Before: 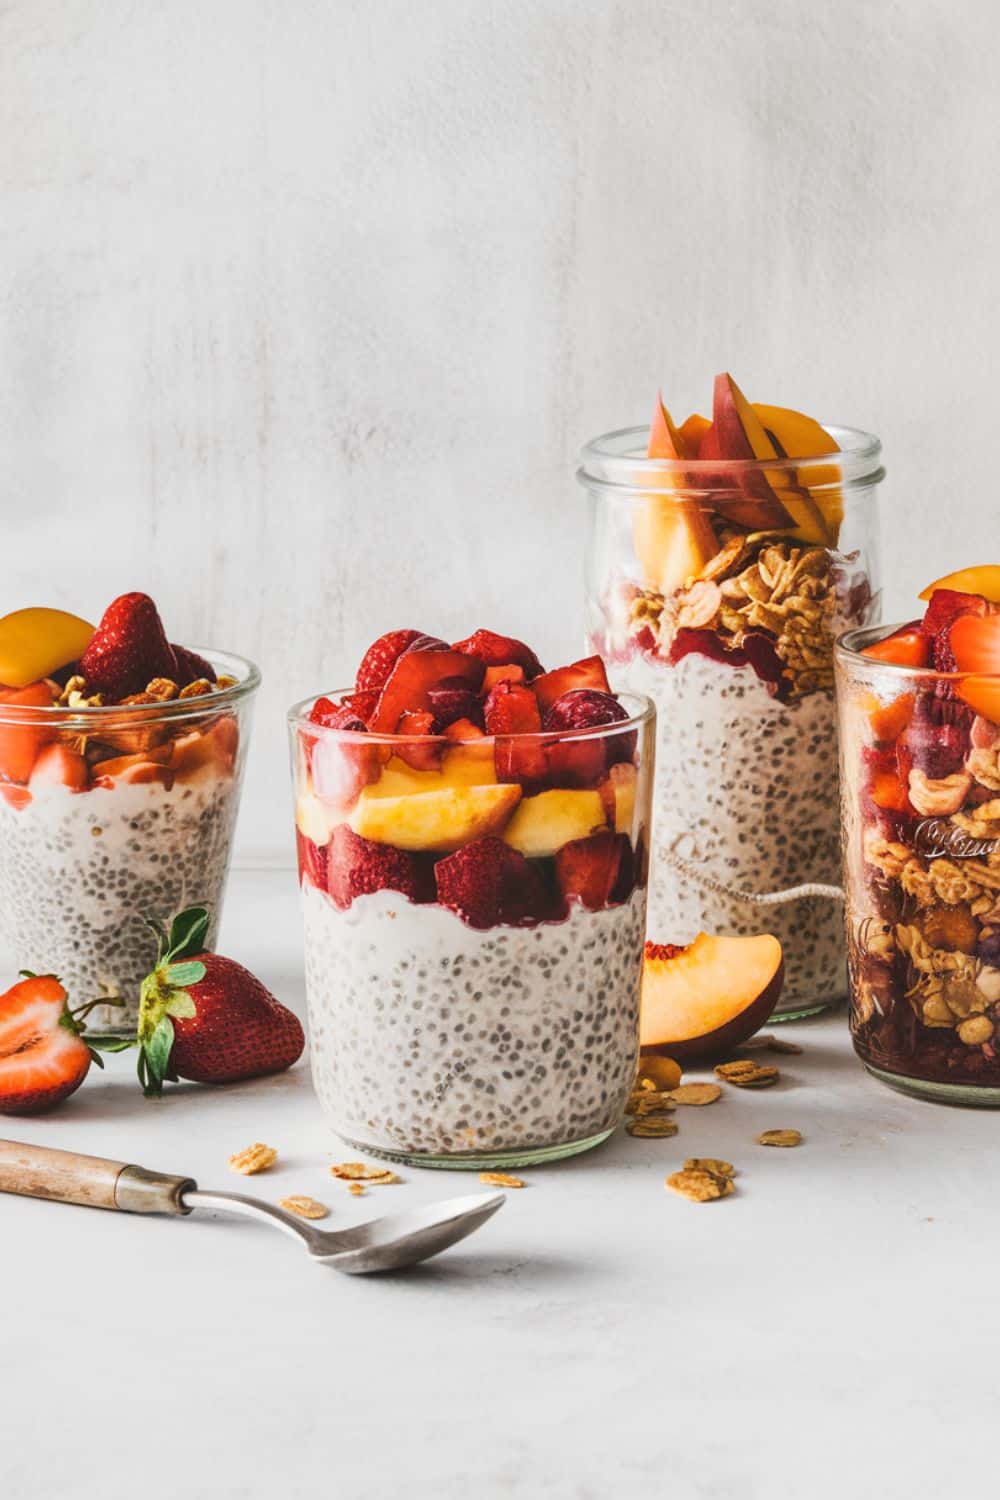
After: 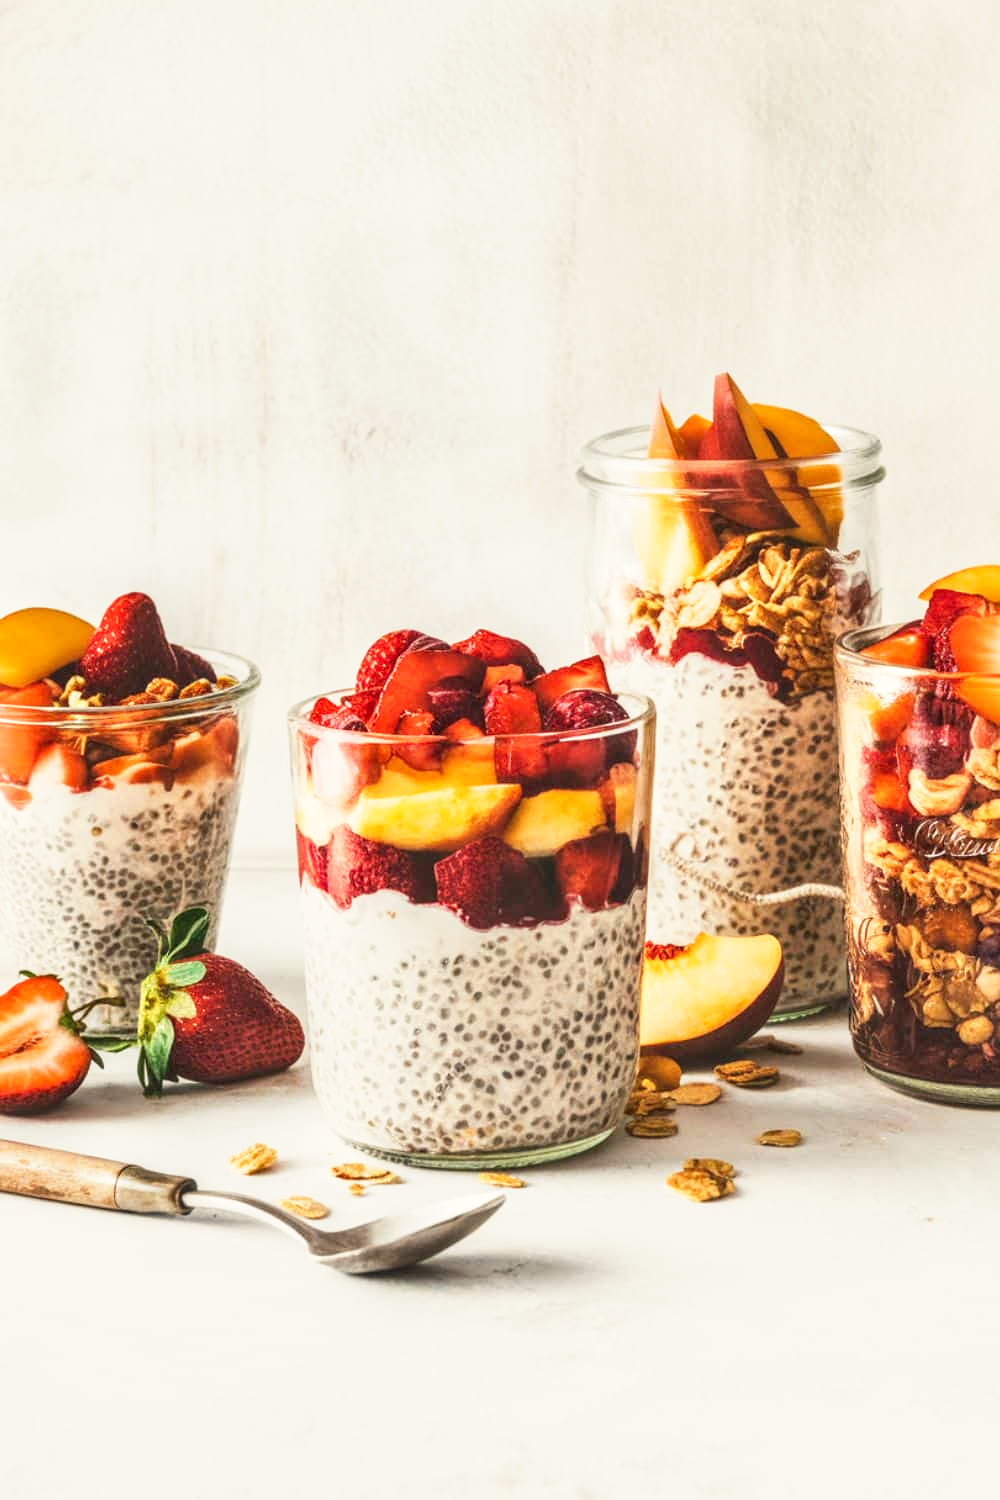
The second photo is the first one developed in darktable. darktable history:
base curve: curves: ch0 [(0, 0) (0.579, 0.807) (1, 1)], preserve colors none
local contrast: on, module defaults
white balance: red 1.029, blue 0.92
